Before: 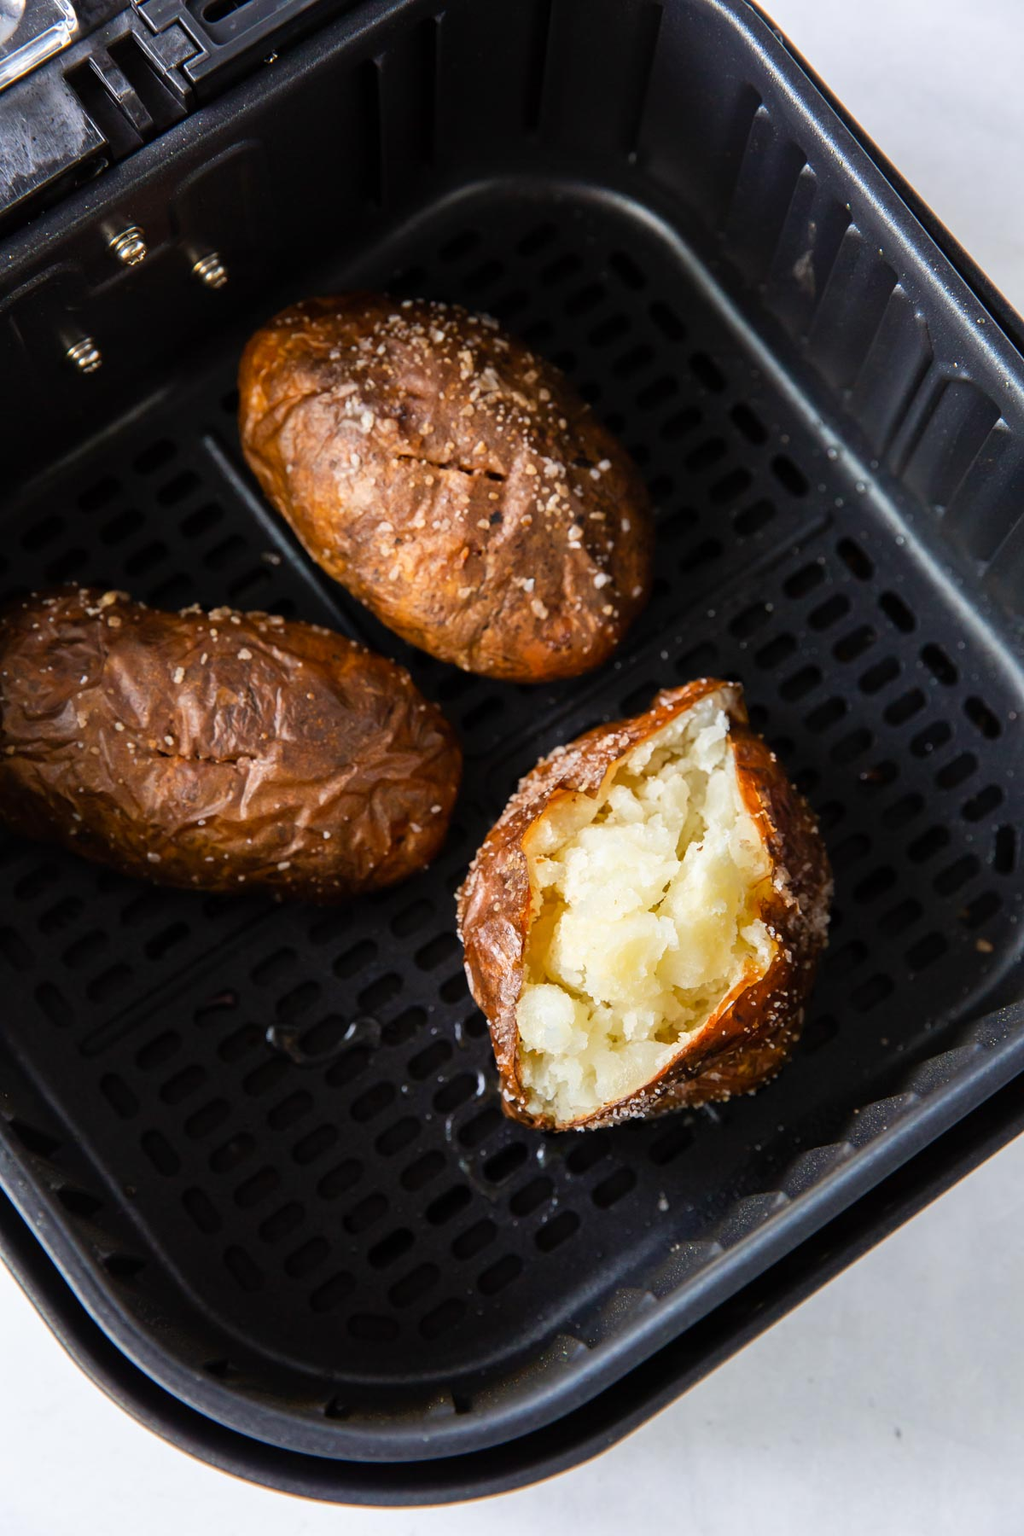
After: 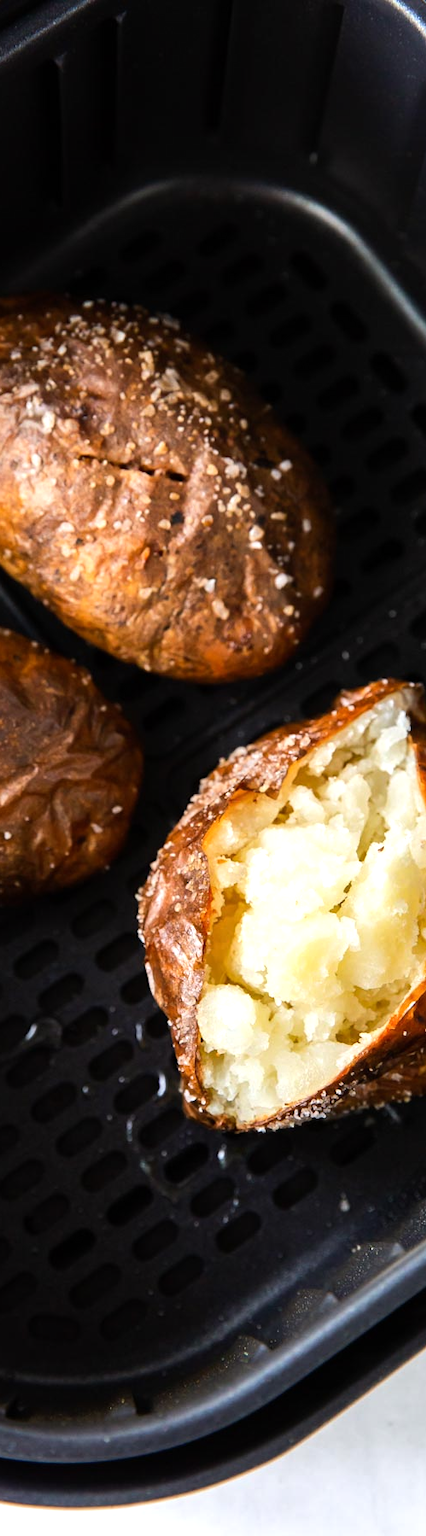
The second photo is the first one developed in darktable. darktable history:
crop: left 31.229%, right 27.105%
tone equalizer: -8 EV -0.417 EV, -7 EV -0.389 EV, -6 EV -0.333 EV, -5 EV -0.222 EV, -3 EV 0.222 EV, -2 EV 0.333 EV, -1 EV 0.389 EV, +0 EV 0.417 EV, edges refinement/feathering 500, mask exposure compensation -1.57 EV, preserve details no
